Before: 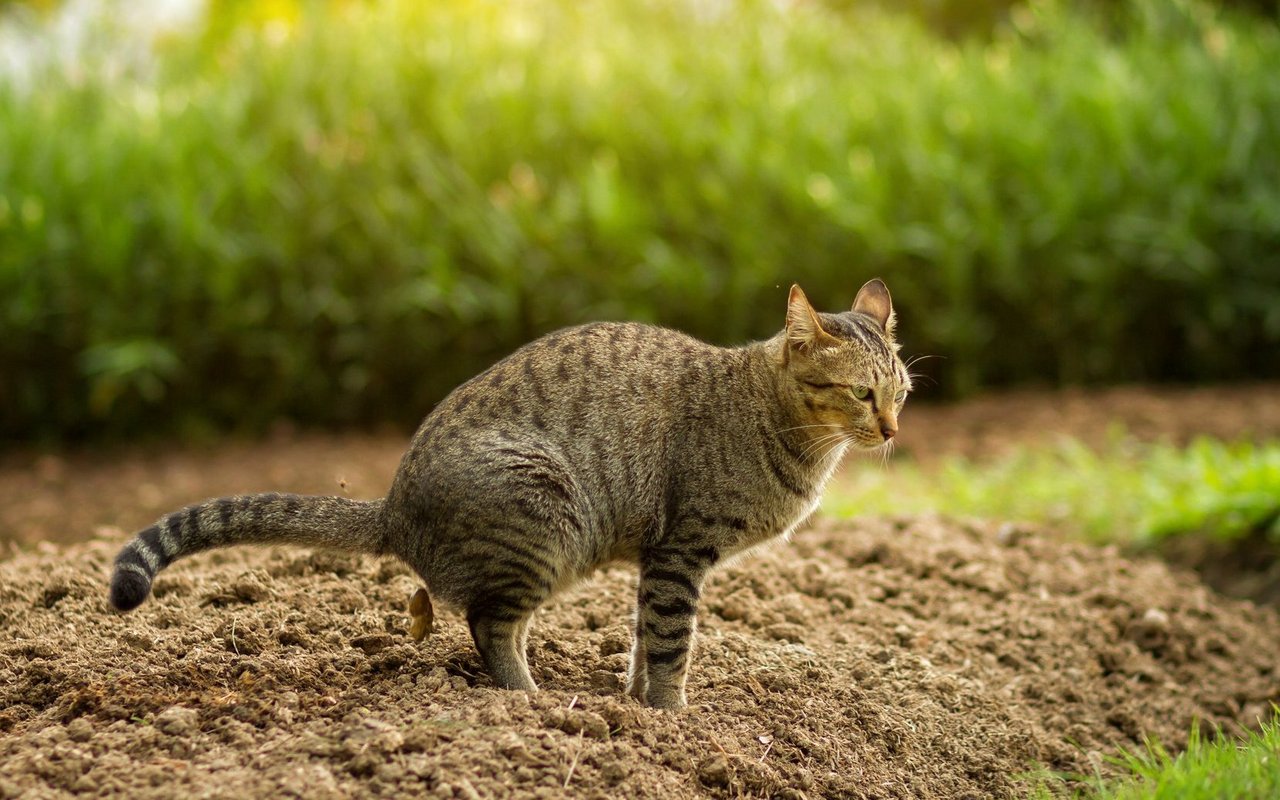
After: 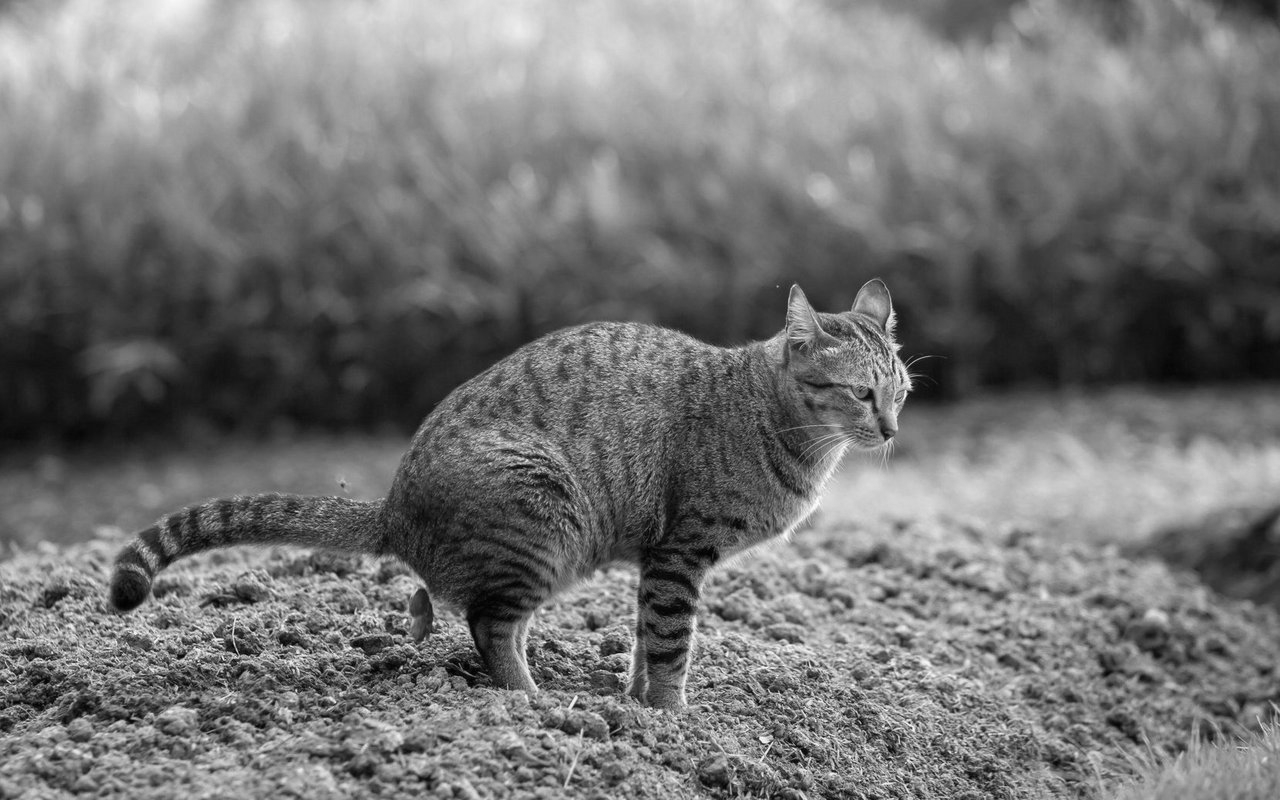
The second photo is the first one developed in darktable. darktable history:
color calibration: output gray [0.714, 0.278, 0, 0], illuminant as shot in camera, x 0.358, y 0.373, temperature 4628.91 K, gamut compression 1.7
